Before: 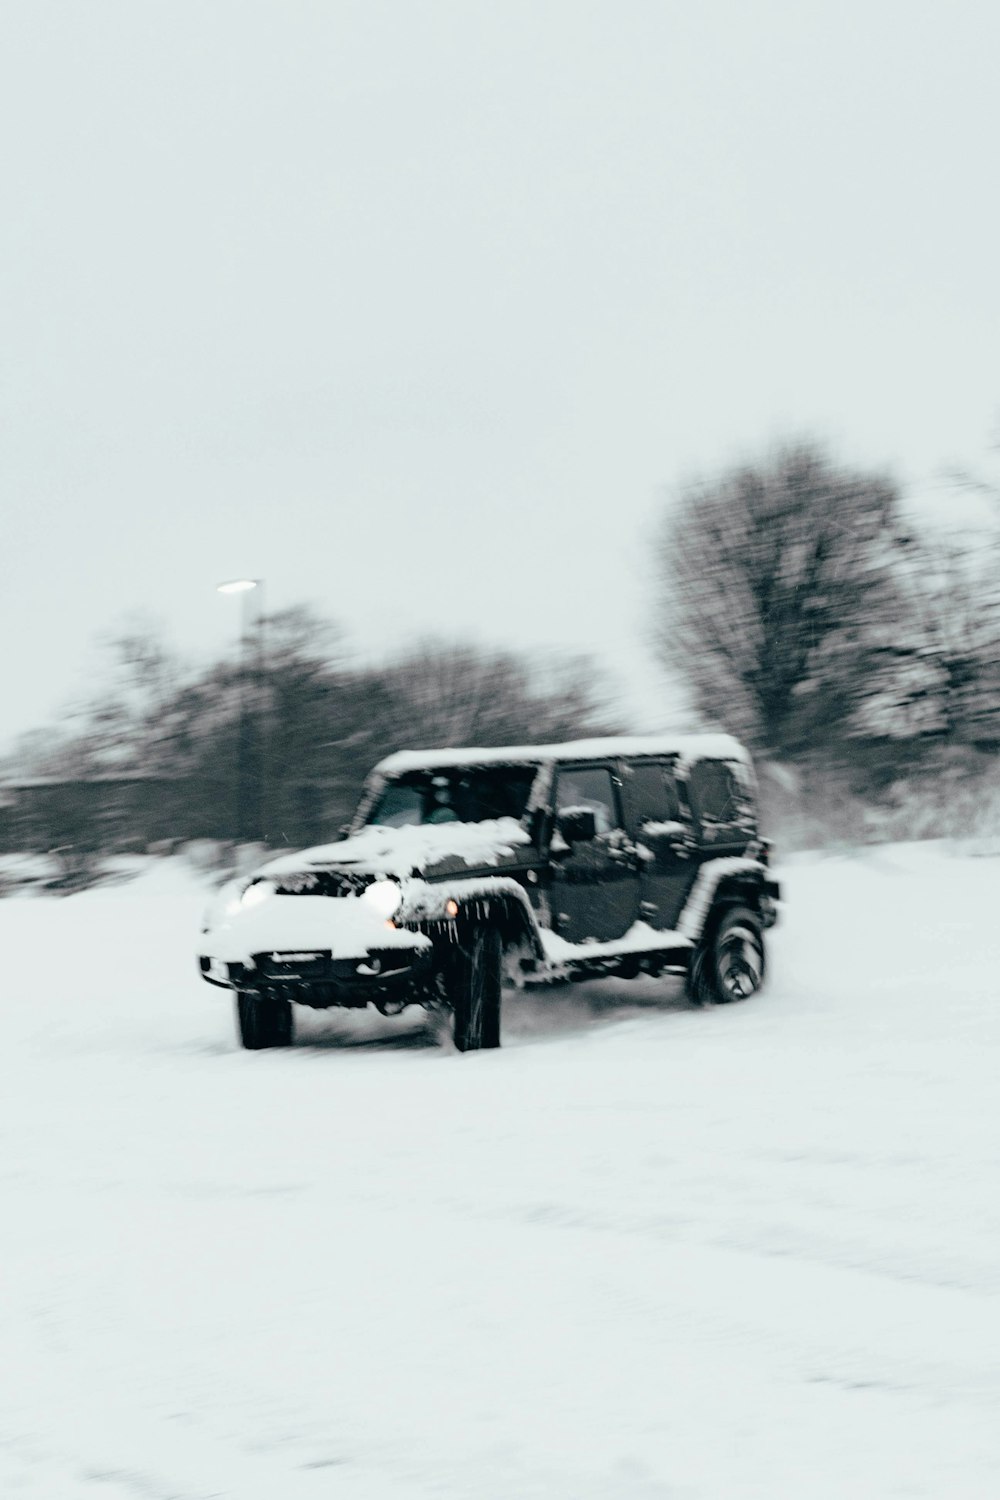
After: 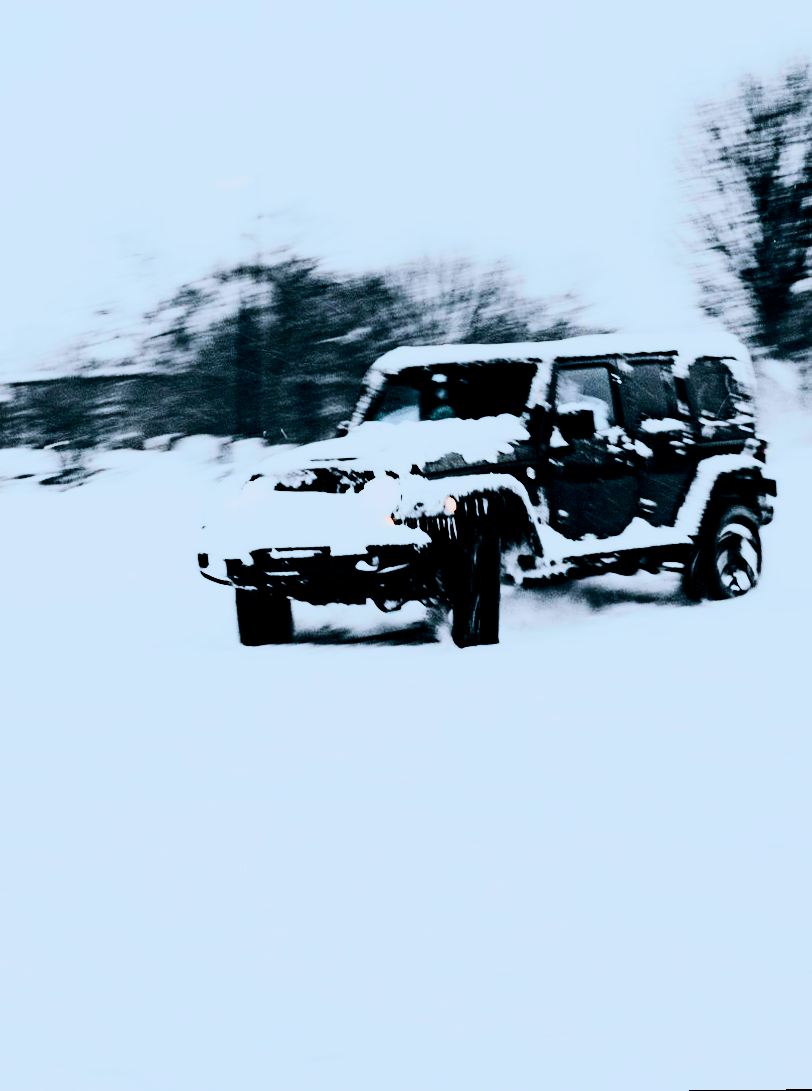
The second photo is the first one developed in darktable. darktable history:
crop: top 26.531%, right 17.959%
white balance: red 0.982, blue 1.018
filmic rgb: black relative exposure -7.65 EV, white relative exposure 4.56 EV, hardness 3.61
rgb curve: curves: ch0 [(0, 0) (0.21, 0.15) (0.24, 0.21) (0.5, 0.75) (0.75, 0.96) (0.89, 0.99) (1, 1)]; ch1 [(0, 0.02) (0.21, 0.13) (0.25, 0.2) (0.5, 0.67) (0.75, 0.9) (0.89, 0.97) (1, 1)]; ch2 [(0, 0.02) (0.21, 0.13) (0.25, 0.2) (0.5, 0.67) (0.75, 0.9) (0.89, 0.97) (1, 1)], compensate middle gray true
color calibration: x 0.37, y 0.382, temperature 4313.32 K
contrast brightness saturation: contrast 0.32, brightness -0.08, saturation 0.17
rotate and perspective: rotation 0.174°, lens shift (vertical) 0.013, lens shift (horizontal) 0.019, shear 0.001, automatic cropping original format, crop left 0.007, crop right 0.991, crop top 0.016, crop bottom 0.997
